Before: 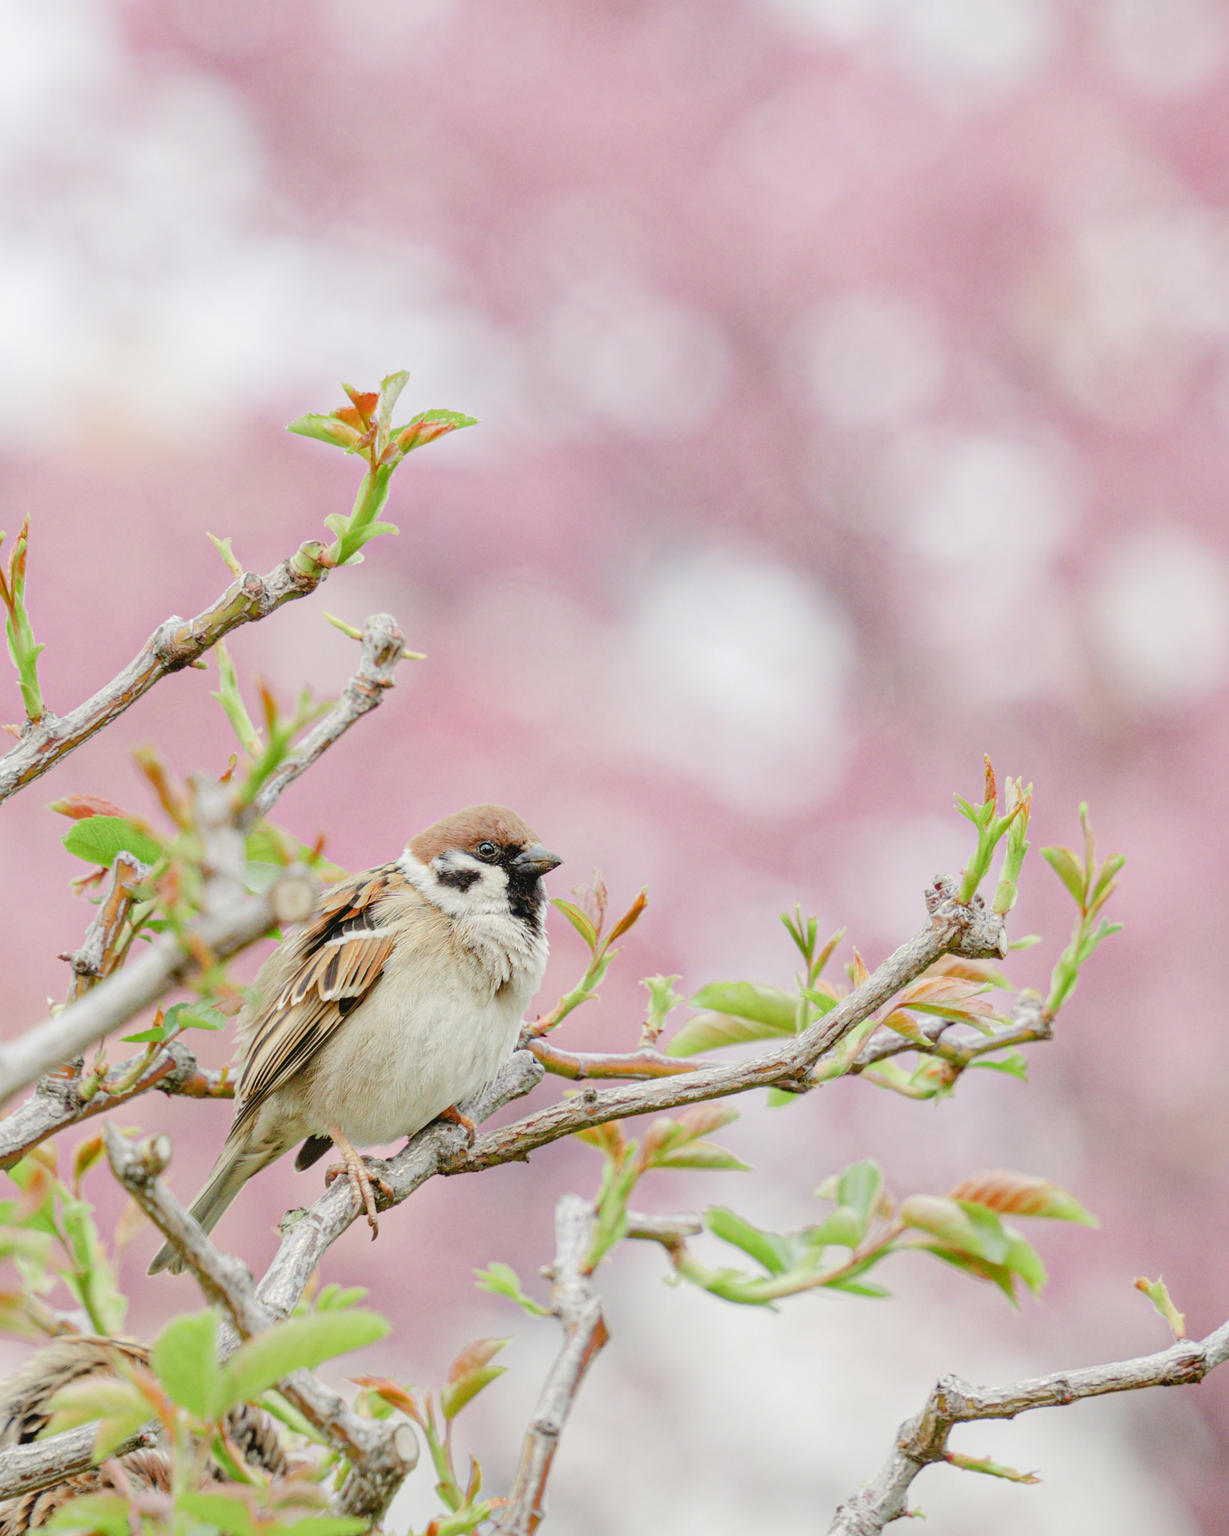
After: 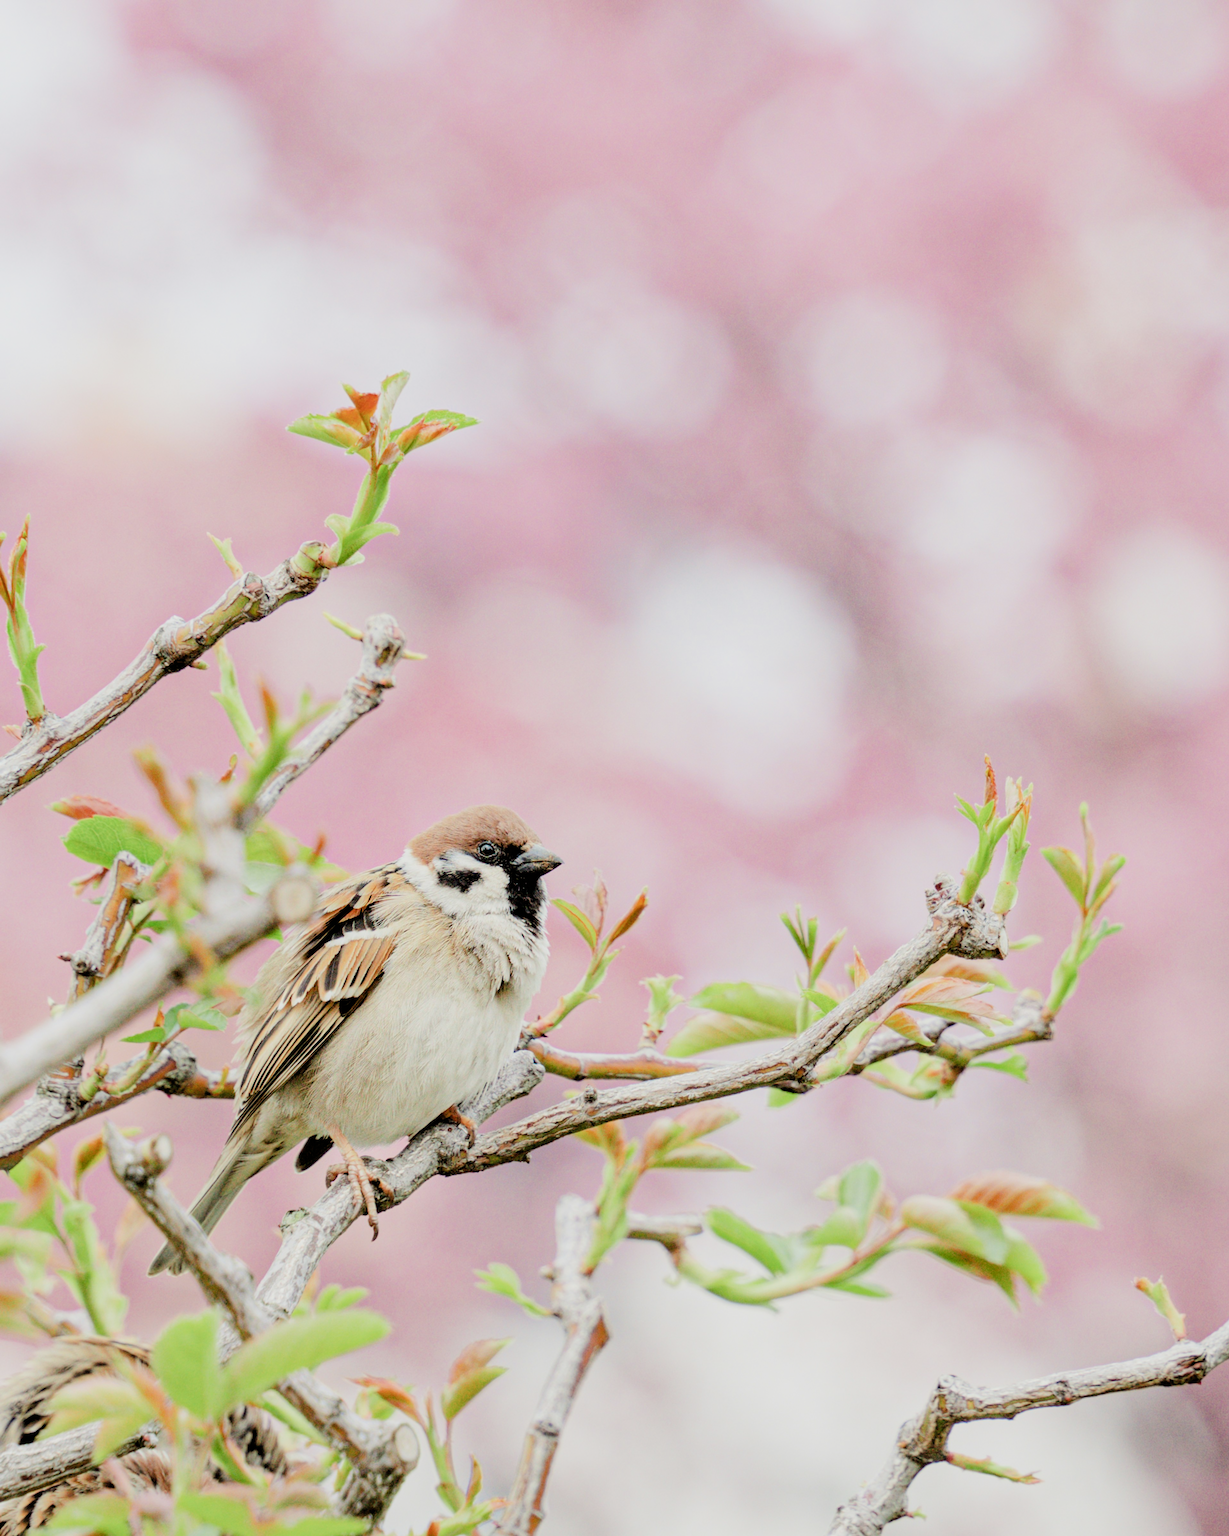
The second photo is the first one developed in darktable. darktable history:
filmic rgb: black relative exposure -5.07 EV, white relative exposure 3.99 EV, hardness 2.9, contrast 1.483
